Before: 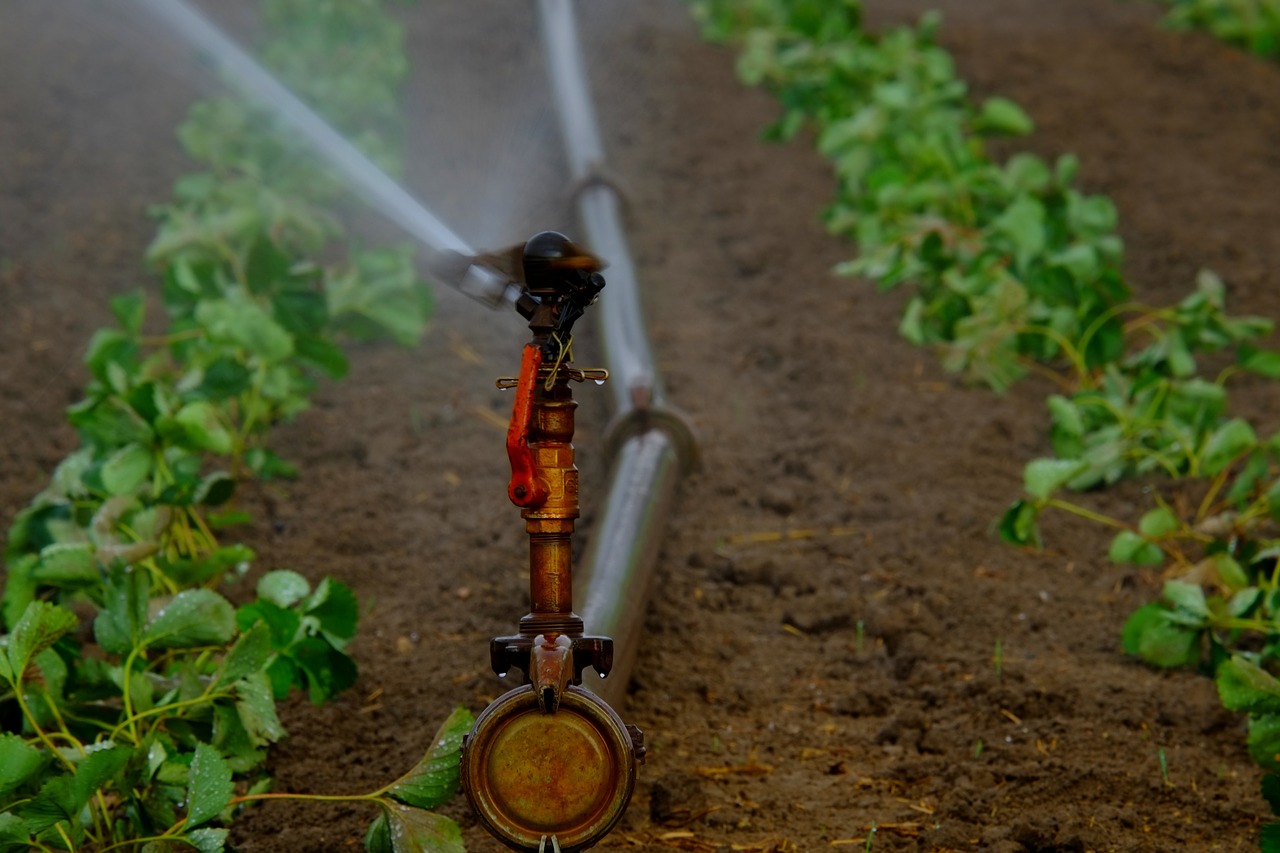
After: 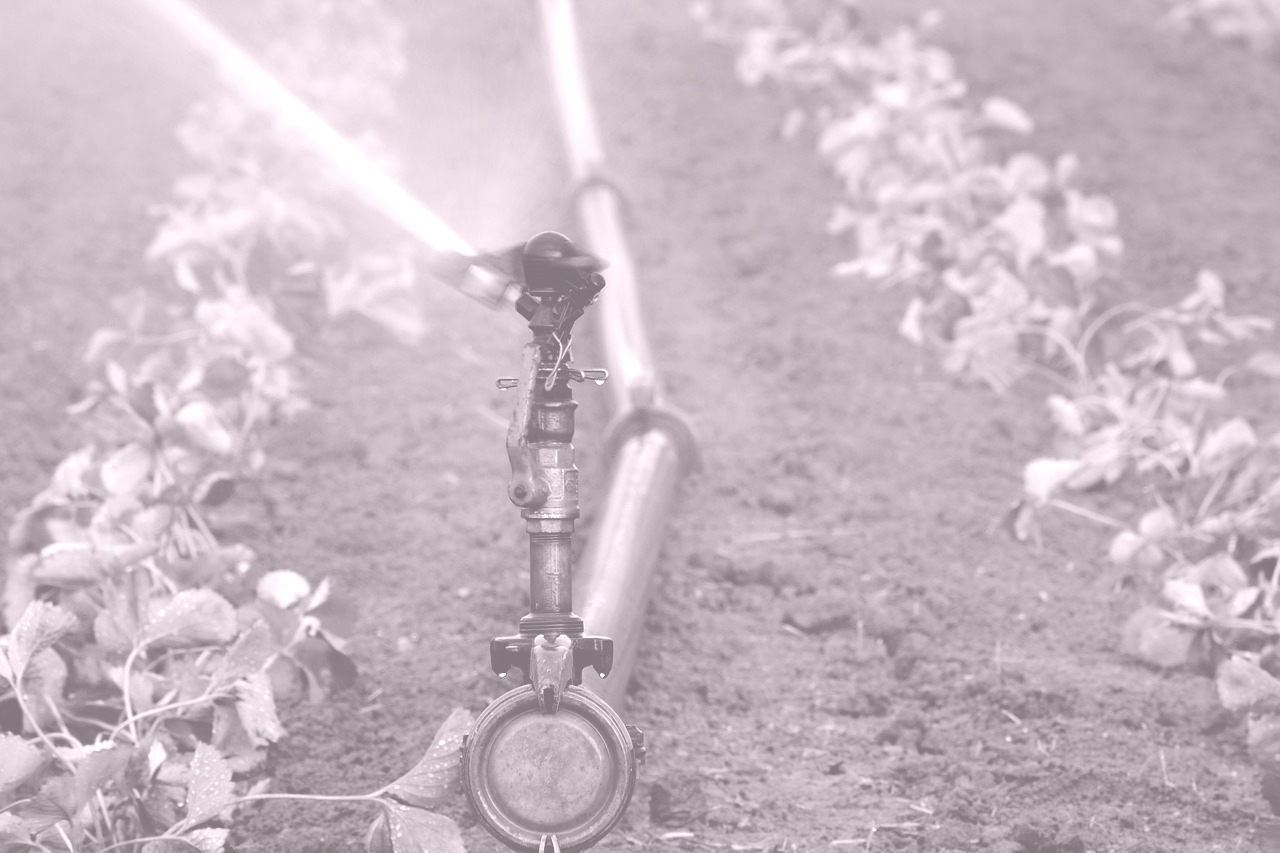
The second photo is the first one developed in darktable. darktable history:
exposure: exposure 0 EV, compensate highlight preservation false
colorize: hue 25.2°, saturation 83%, source mix 82%, lightness 79%, version 1
